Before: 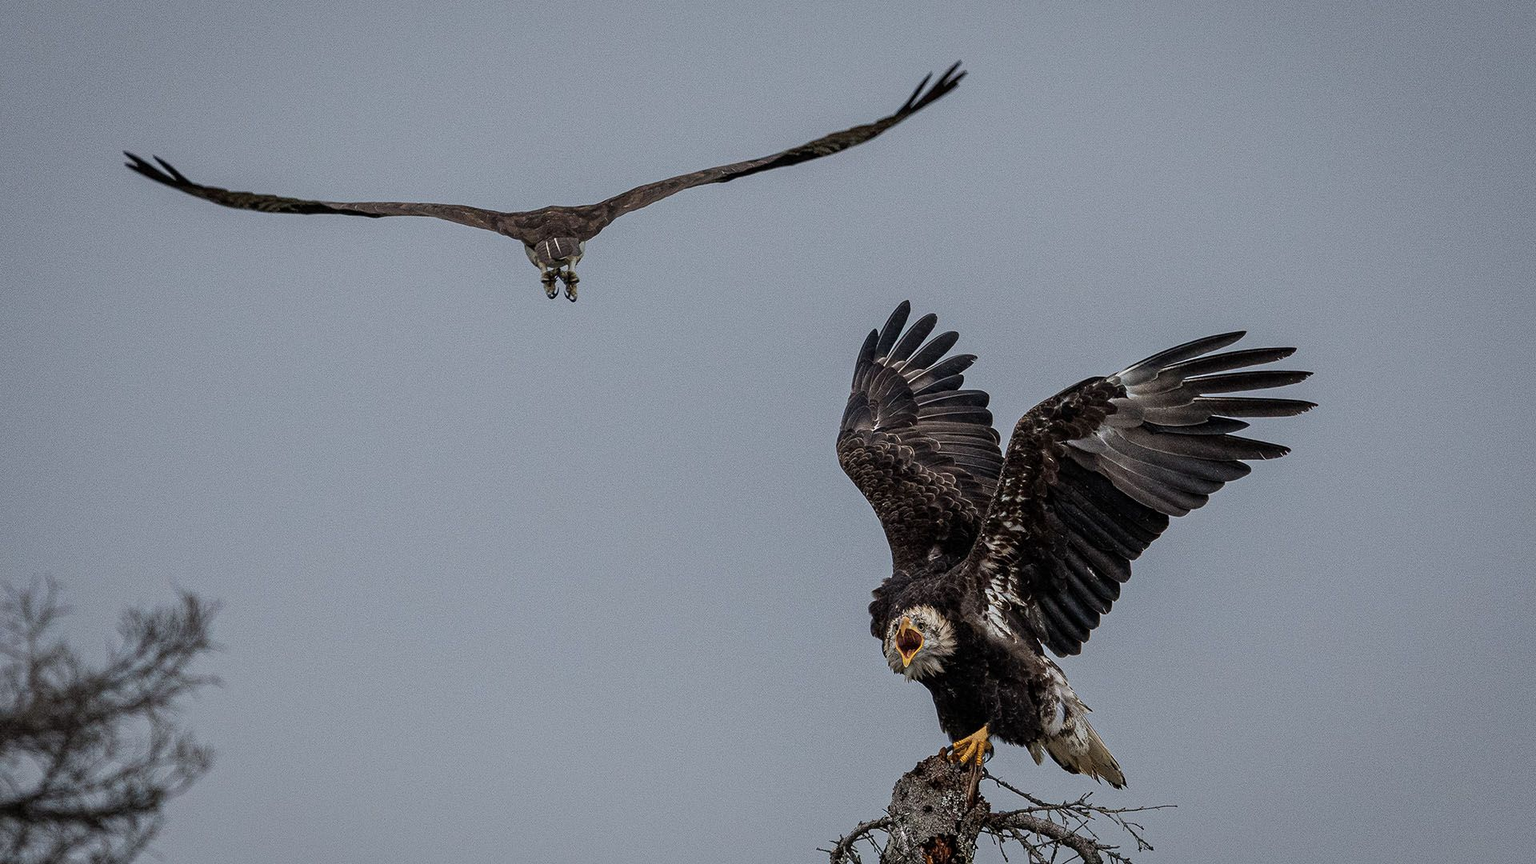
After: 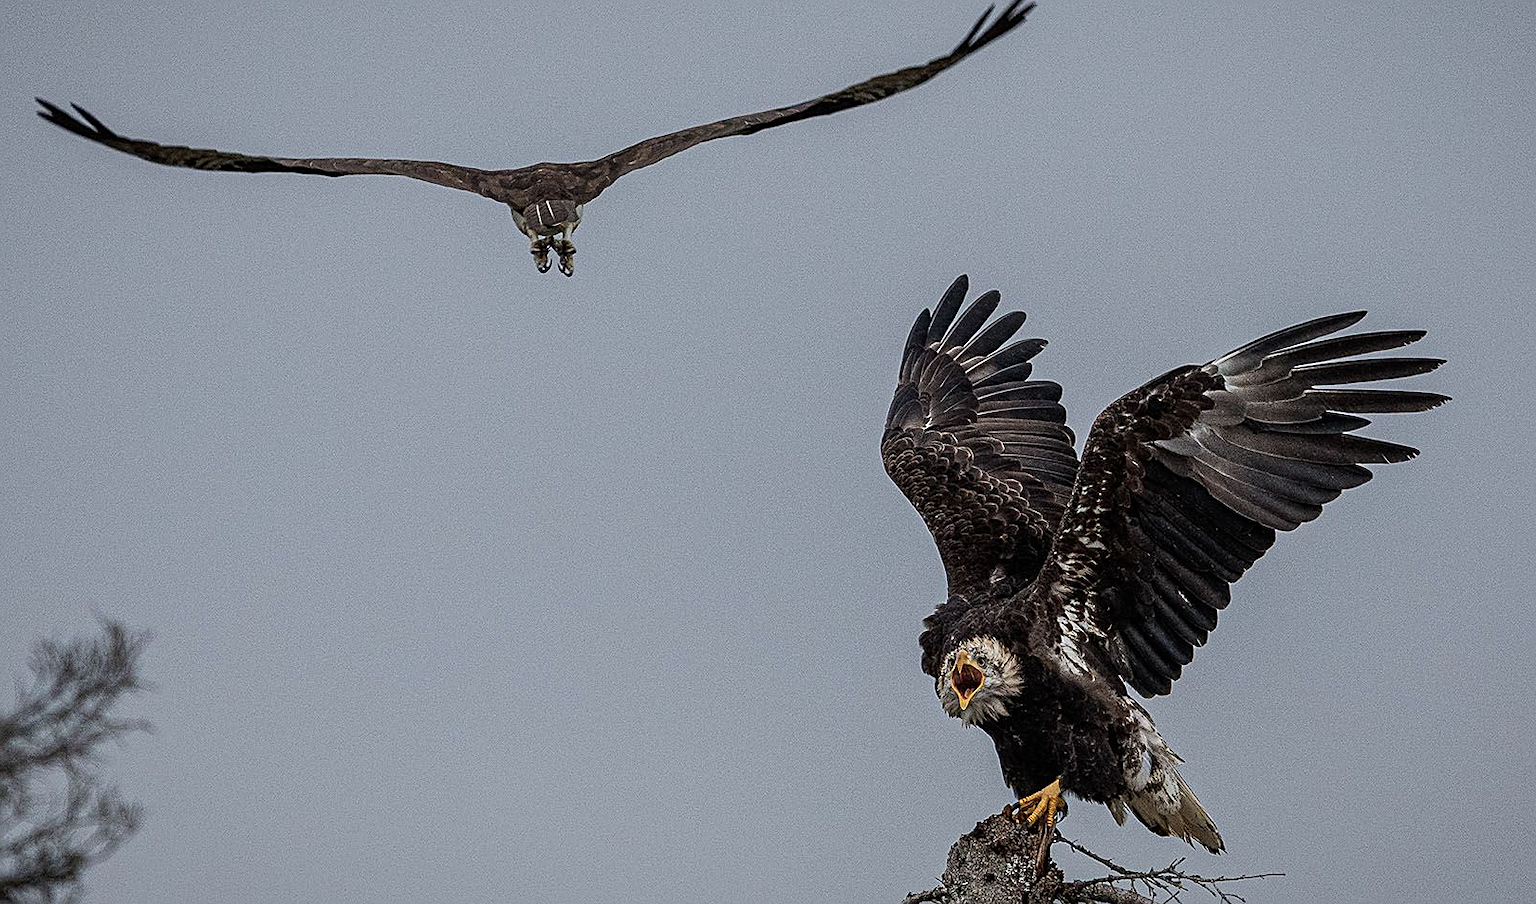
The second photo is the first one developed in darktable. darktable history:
contrast brightness saturation: contrast 0.098, brightness 0.019, saturation 0.019
crop: left 6.098%, top 8.039%, right 9.55%, bottom 3.633%
sharpen: on, module defaults
